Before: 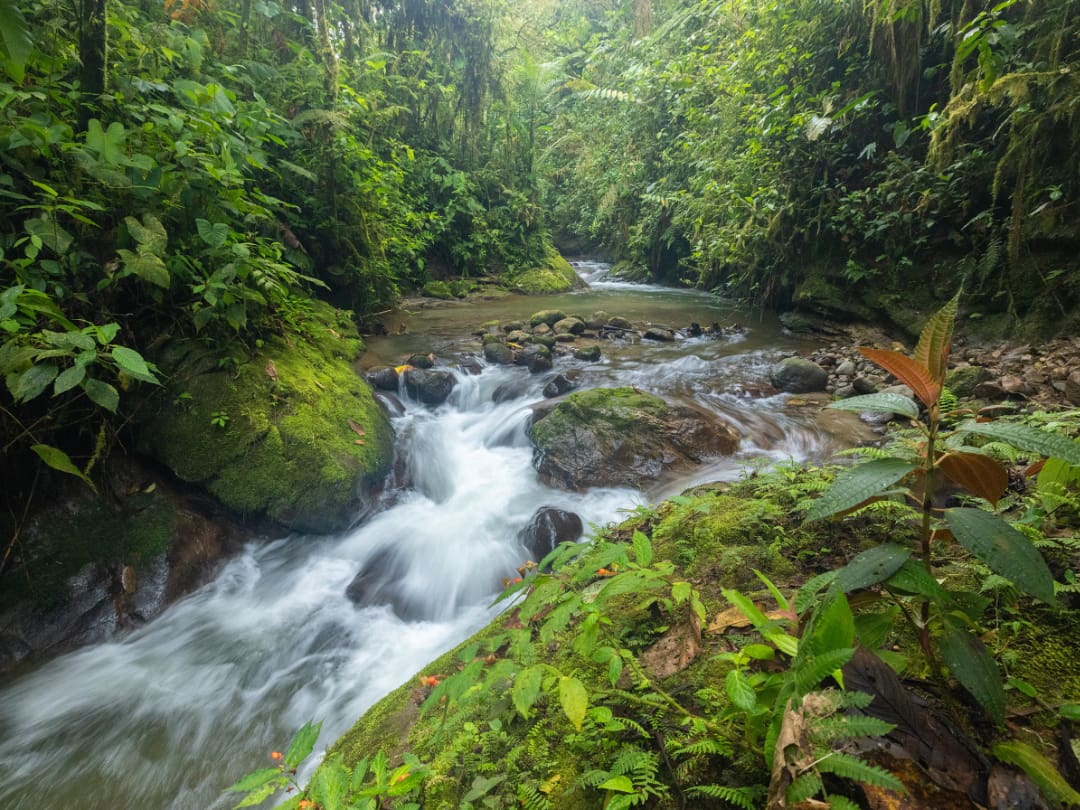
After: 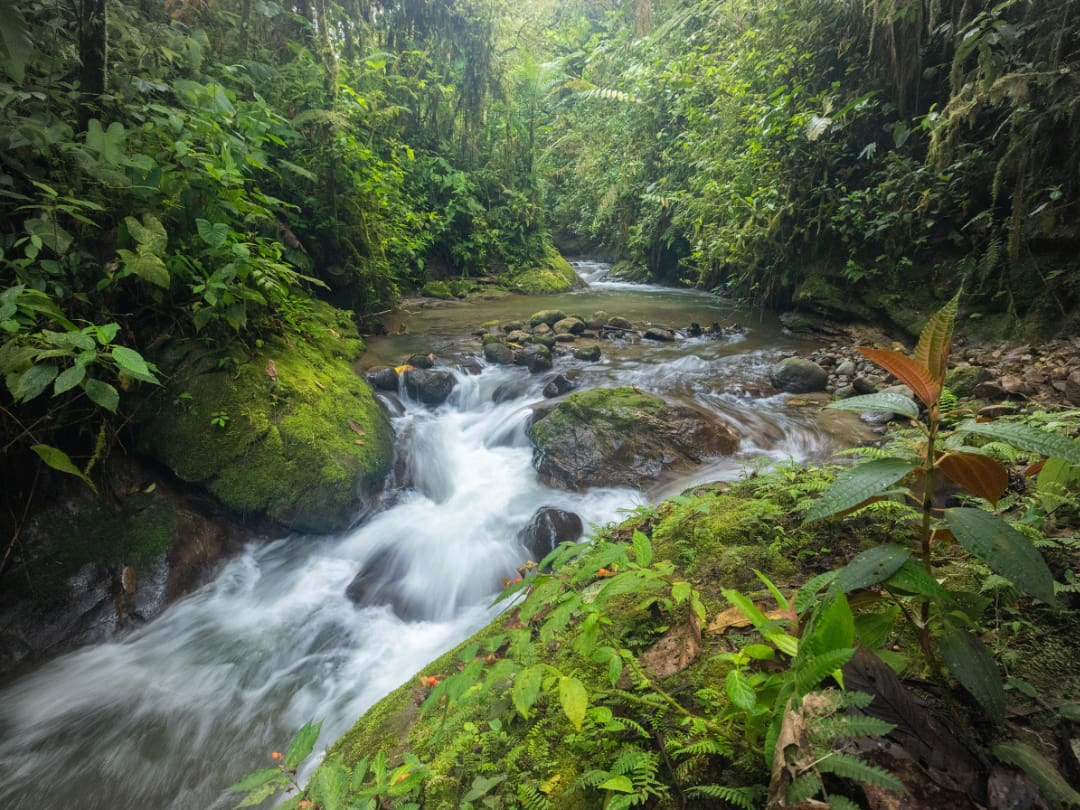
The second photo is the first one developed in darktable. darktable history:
vignetting: fall-off start 90.14%, fall-off radius 39.18%, brightness -0.28, width/height ratio 1.211, shape 1.29
